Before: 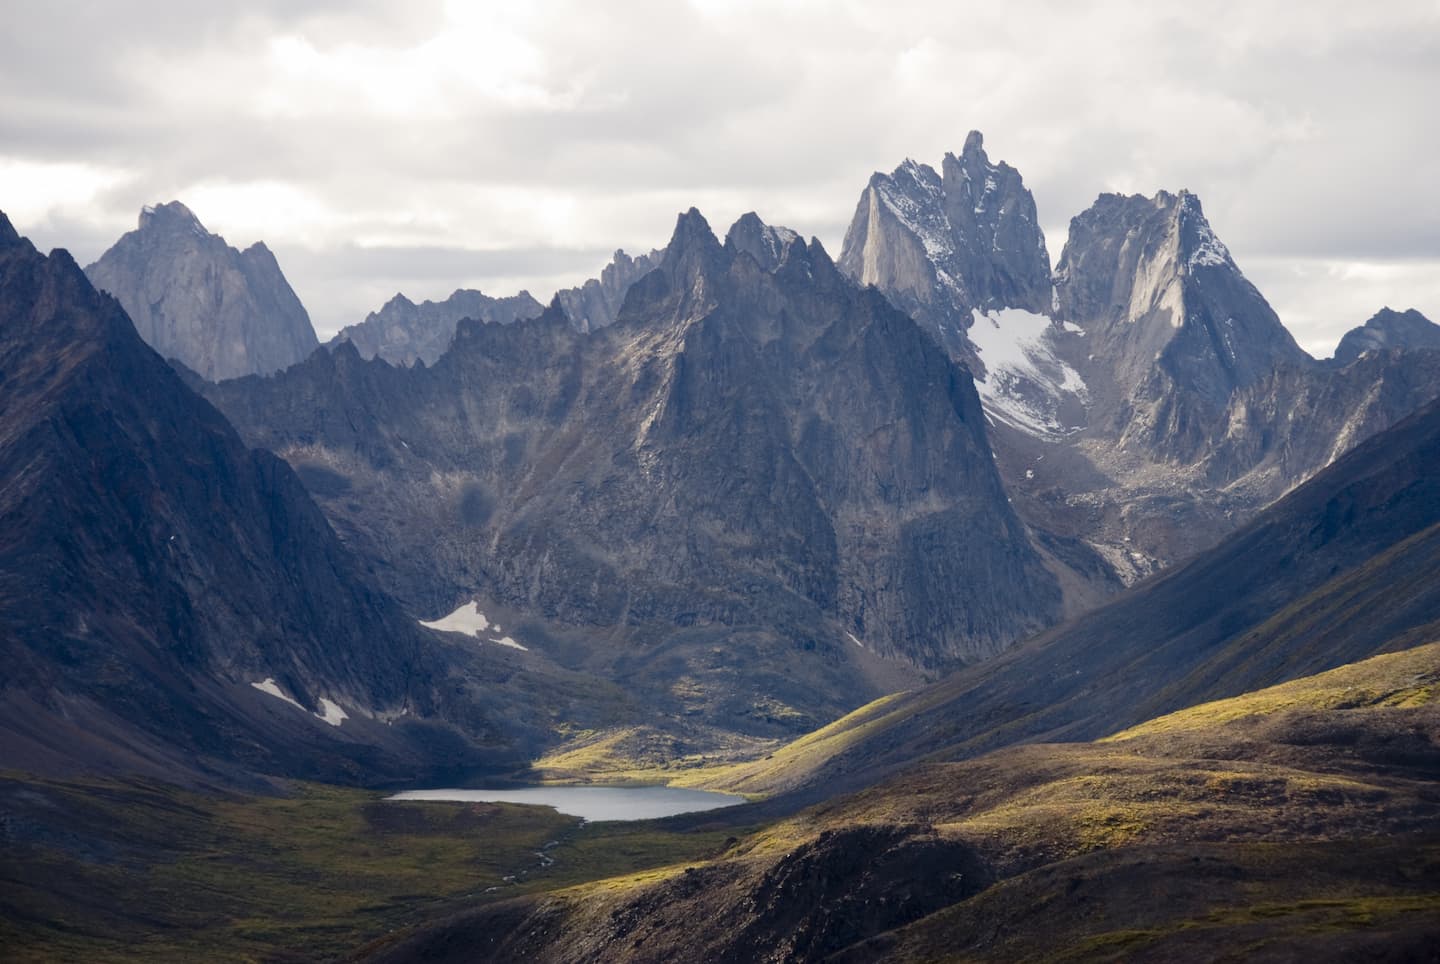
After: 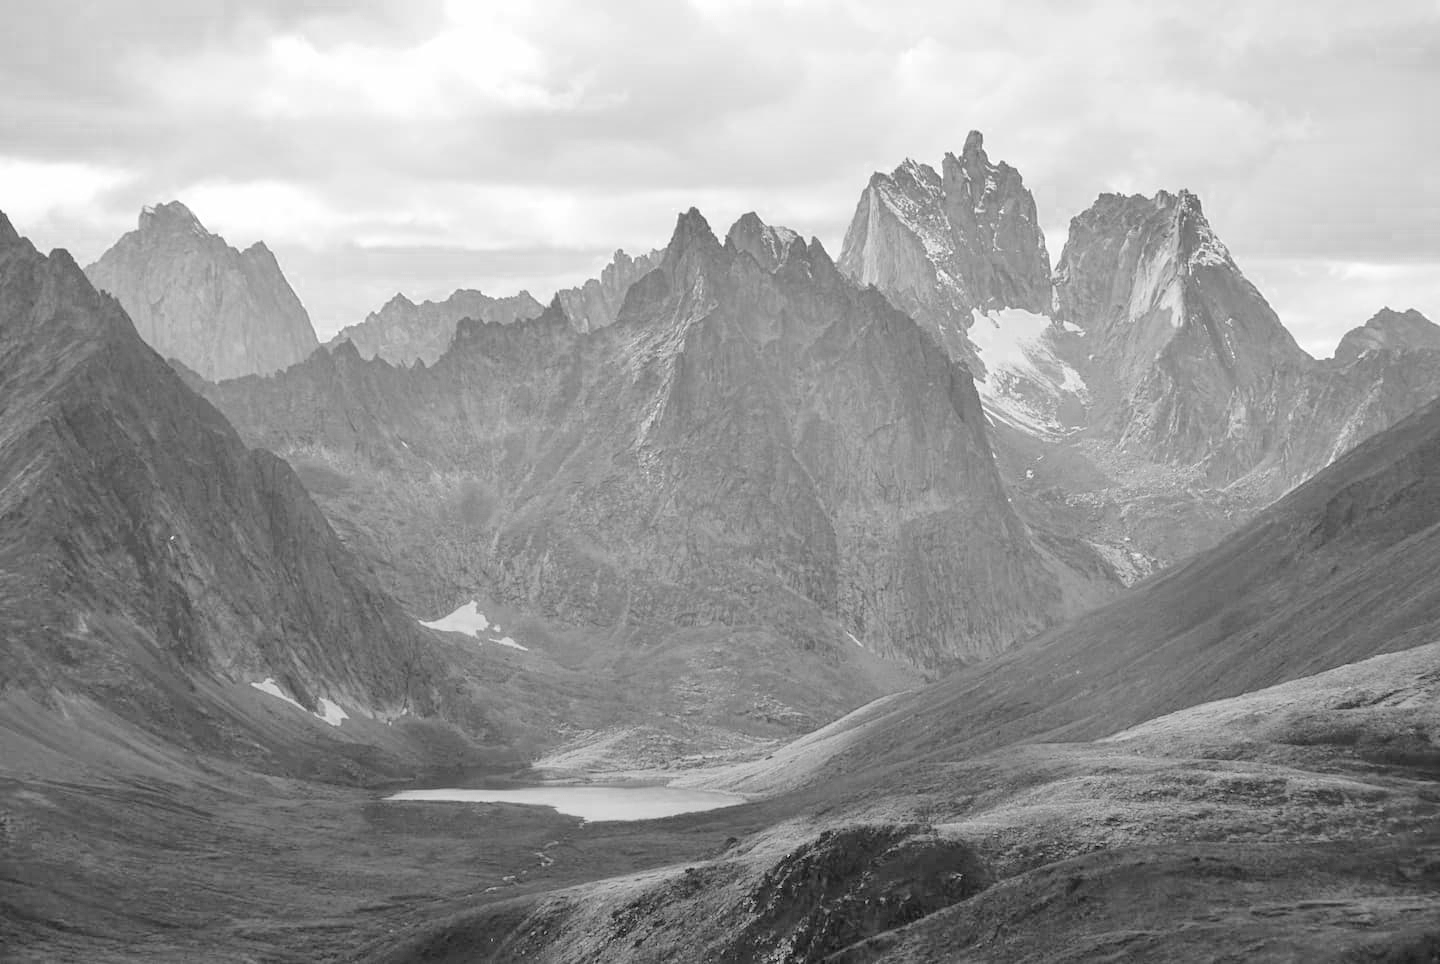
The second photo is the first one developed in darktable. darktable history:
contrast brightness saturation: brightness 0.289
shadows and highlights: shadows 60.27, soften with gaussian
color zones: curves: ch0 [(0, 0.613) (0.01, 0.613) (0.245, 0.448) (0.498, 0.529) (0.642, 0.665) (0.879, 0.777) (0.99, 0.613)]; ch1 [(0, 0) (0.143, 0) (0.286, 0) (0.429, 0) (0.571, 0) (0.714, 0) (0.857, 0)]
